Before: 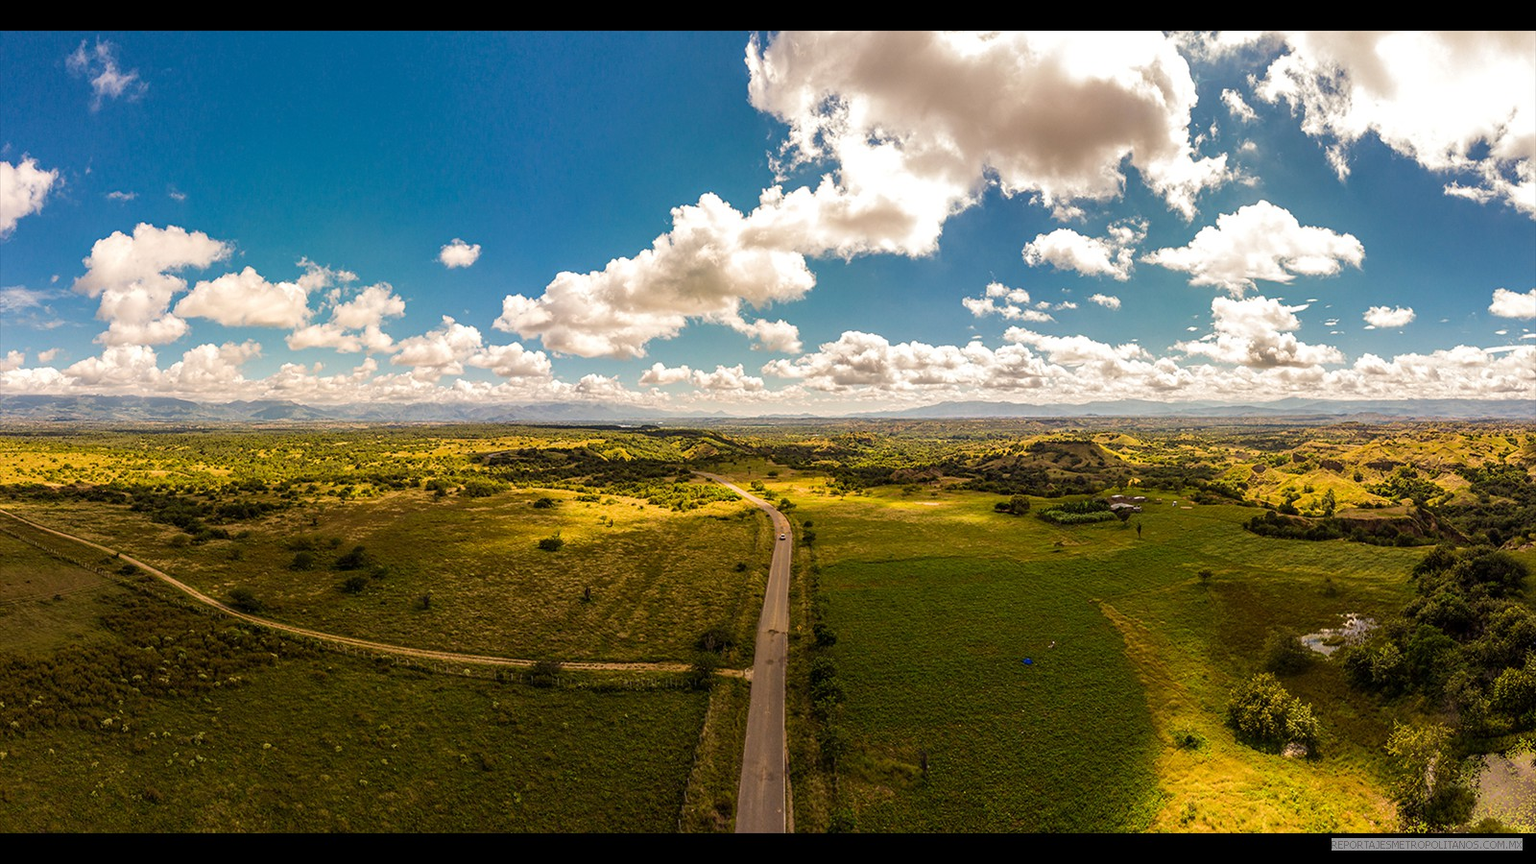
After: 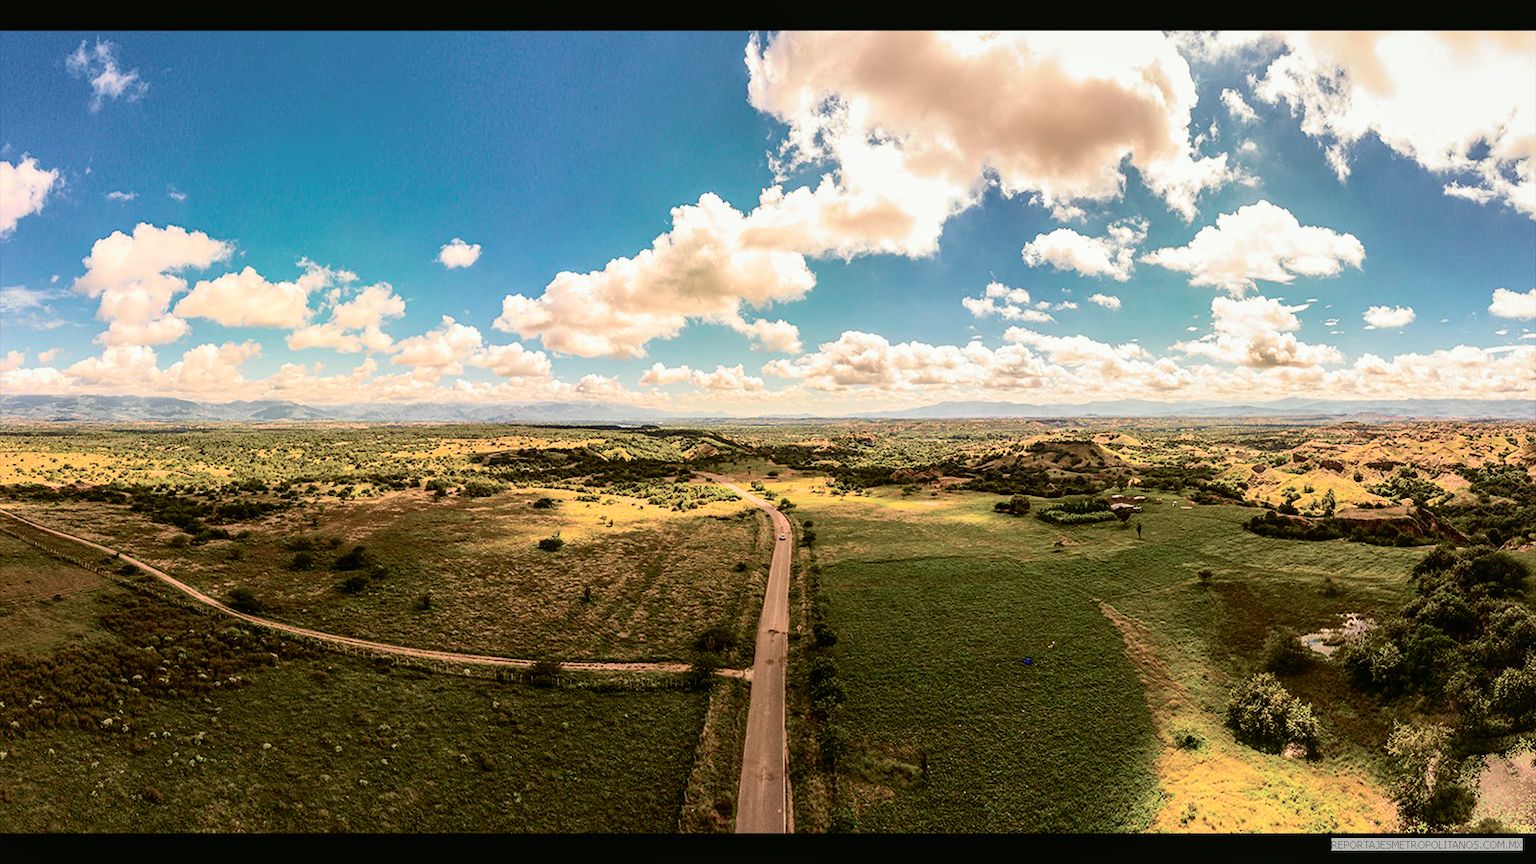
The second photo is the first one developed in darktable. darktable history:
local contrast: mode bilateral grid, contrast 20, coarseness 50, detail 120%, midtone range 0.2
tone curve: curves: ch0 [(0, 0.023) (0.113, 0.081) (0.204, 0.197) (0.498, 0.608) (0.709, 0.819) (0.984, 0.961)]; ch1 [(0, 0) (0.172, 0.123) (0.317, 0.272) (0.414, 0.382) (0.476, 0.479) (0.505, 0.501) (0.528, 0.54) (0.618, 0.647) (0.709, 0.764) (1, 1)]; ch2 [(0, 0) (0.411, 0.424) (0.492, 0.502) (0.521, 0.521) (0.55, 0.576) (0.686, 0.638) (1, 1)], color space Lab, independent channels, preserve colors none
